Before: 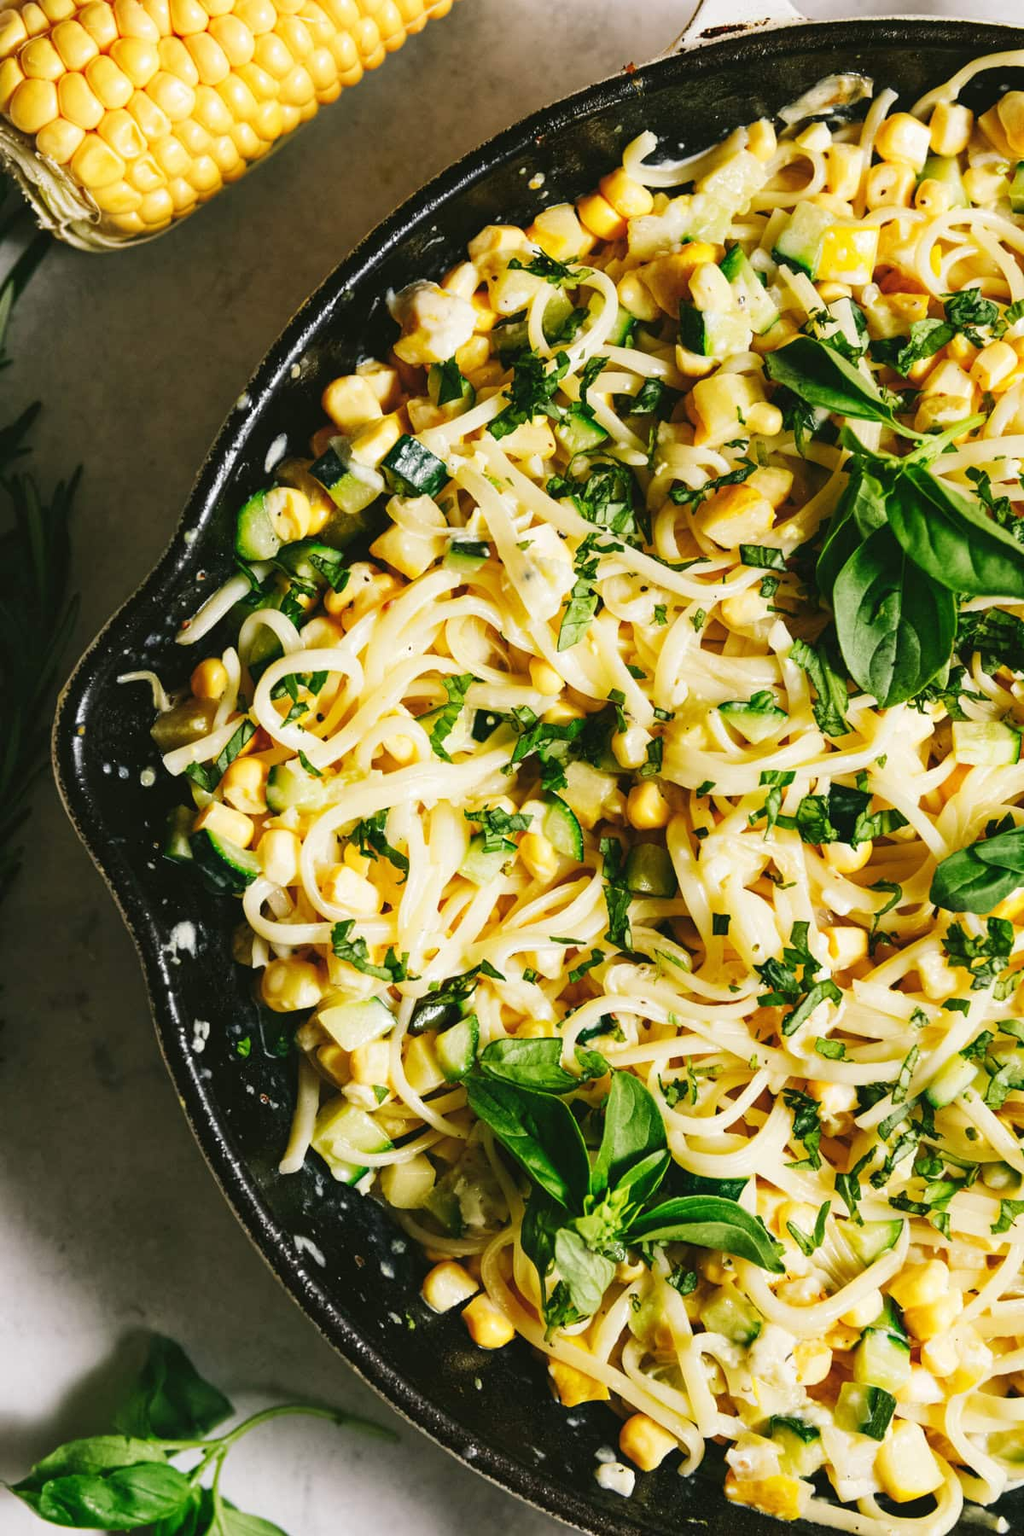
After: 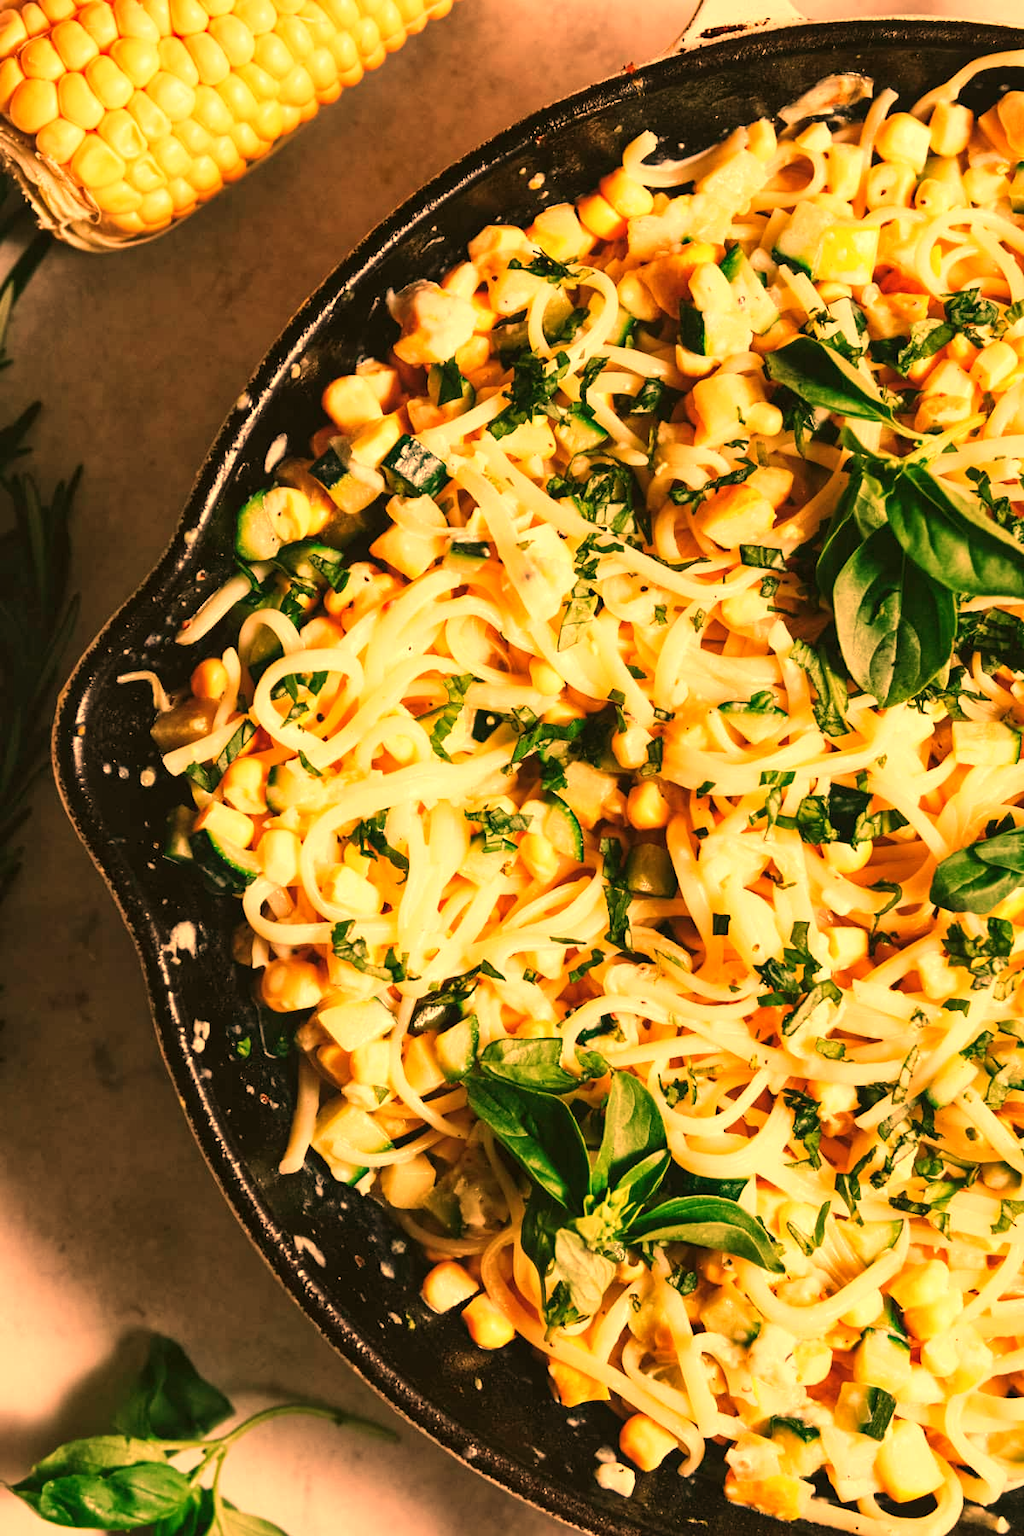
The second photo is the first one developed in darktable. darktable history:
local contrast: mode bilateral grid, contrast 20, coarseness 50, detail 120%, midtone range 0.2
white balance: red 1.467, blue 0.684
